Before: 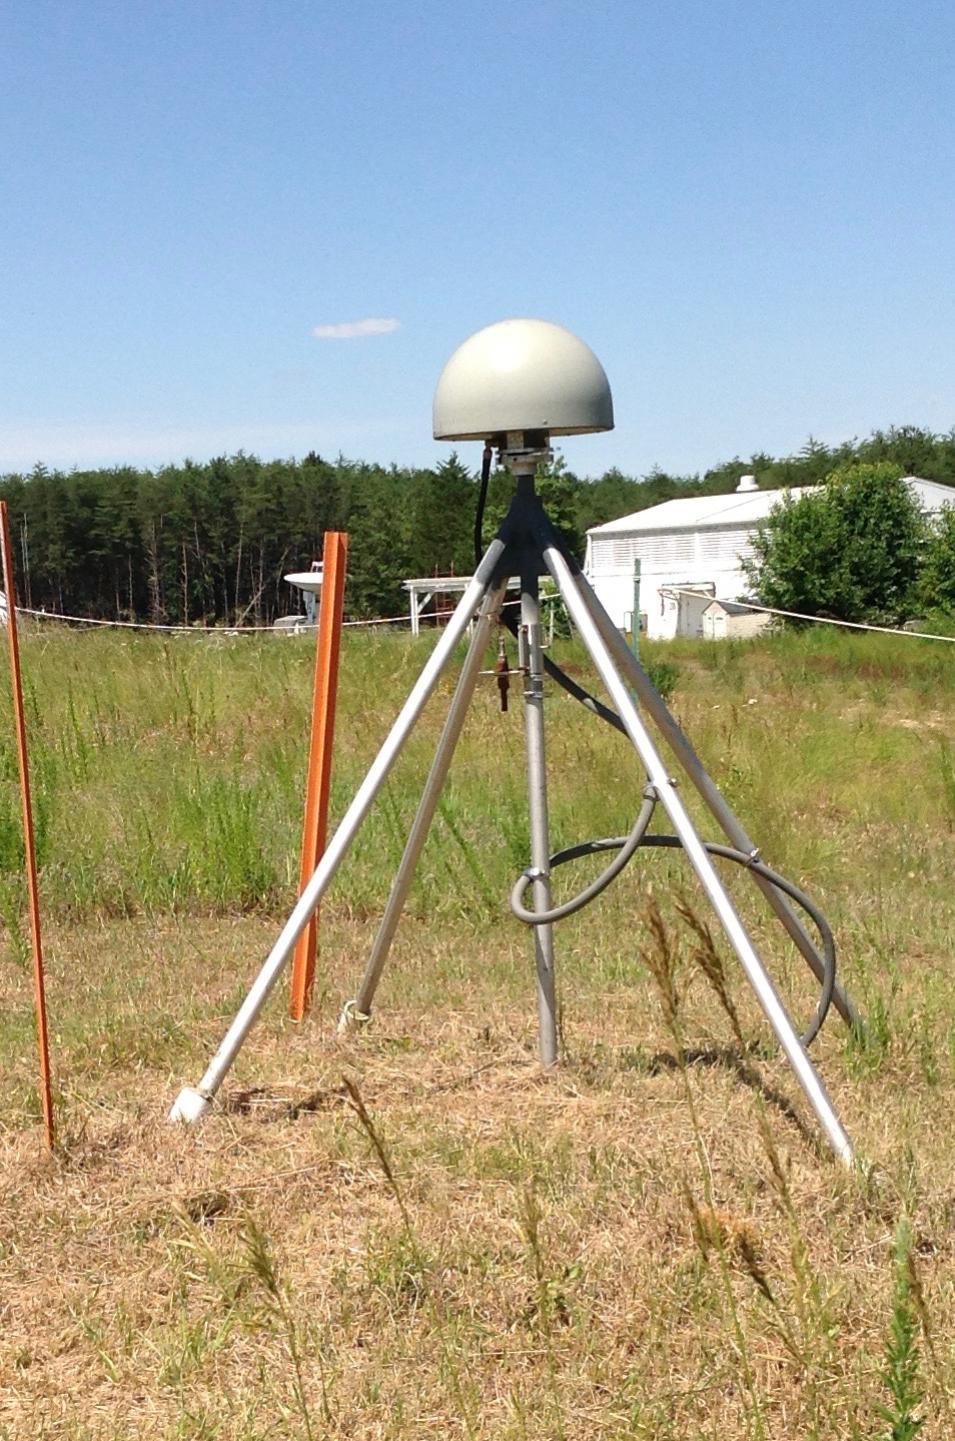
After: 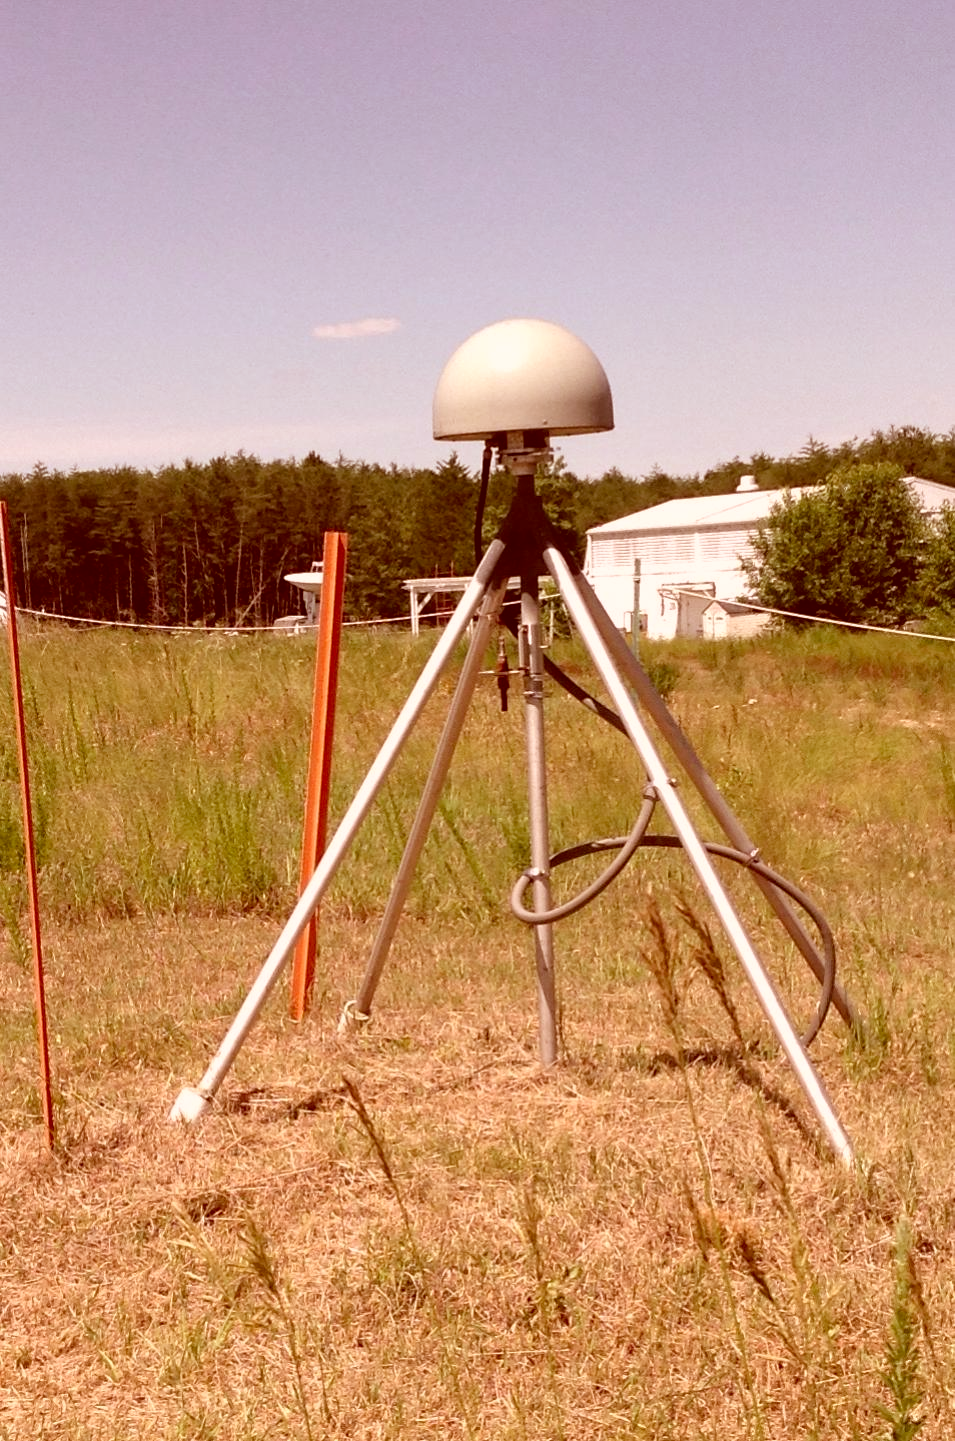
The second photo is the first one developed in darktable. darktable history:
color correction: highlights a* 9.23, highlights b* 8.91, shadows a* 39.61, shadows b* 39.53, saturation 0.82
